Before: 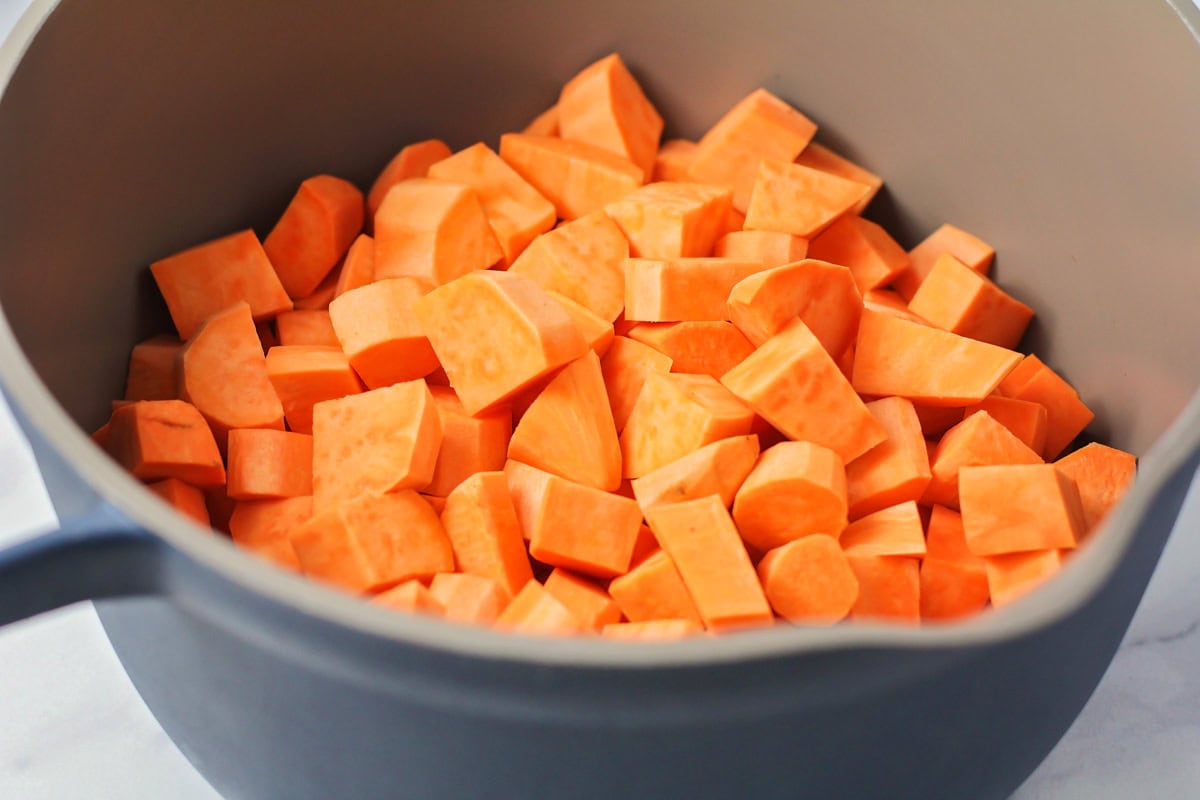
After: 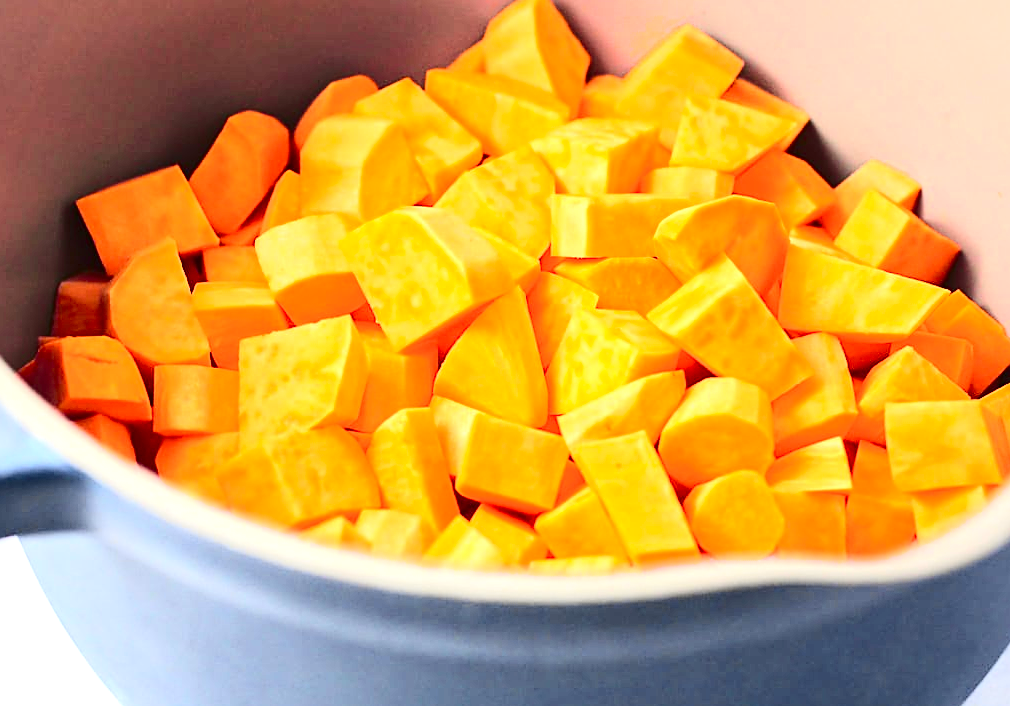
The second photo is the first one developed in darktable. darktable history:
exposure: black level correction 0, exposure 1.468 EV, compensate exposure bias true, compensate highlight preservation false
crop: left 6.227%, top 8.065%, right 9.528%, bottom 3.677%
sharpen: on, module defaults
color balance rgb: shadows lift › chroma 3.107%, shadows lift › hue 279.57°, perceptual saturation grading › global saturation 0.634%, global vibrance 20.294%
tone curve: curves: ch0 [(0, 0) (0.23, 0.205) (0.486, 0.52) (0.822, 0.825) (0.994, 0.955)]; ch1 [(0, 0) (0.226, 0.261) (0.379, 0.442) (0.469, 0.472) (0.495, 0.495) (0.514, 0.504) (0.561, 0.568) (0.59, 0.612) (1, 1)]; ch2 [(0, 0) (0.269, 0.299) (0.459, 0.441) (0.498, 0.499) (0.523, 0.52) (0.586, 0.569) (0.635, 0.617) (0.659, 0.681) (0.718, 0.764) (1, 1)], color space Lab, independent channels, preserve colors none
contrast brightness saturation: contrast 0.272
